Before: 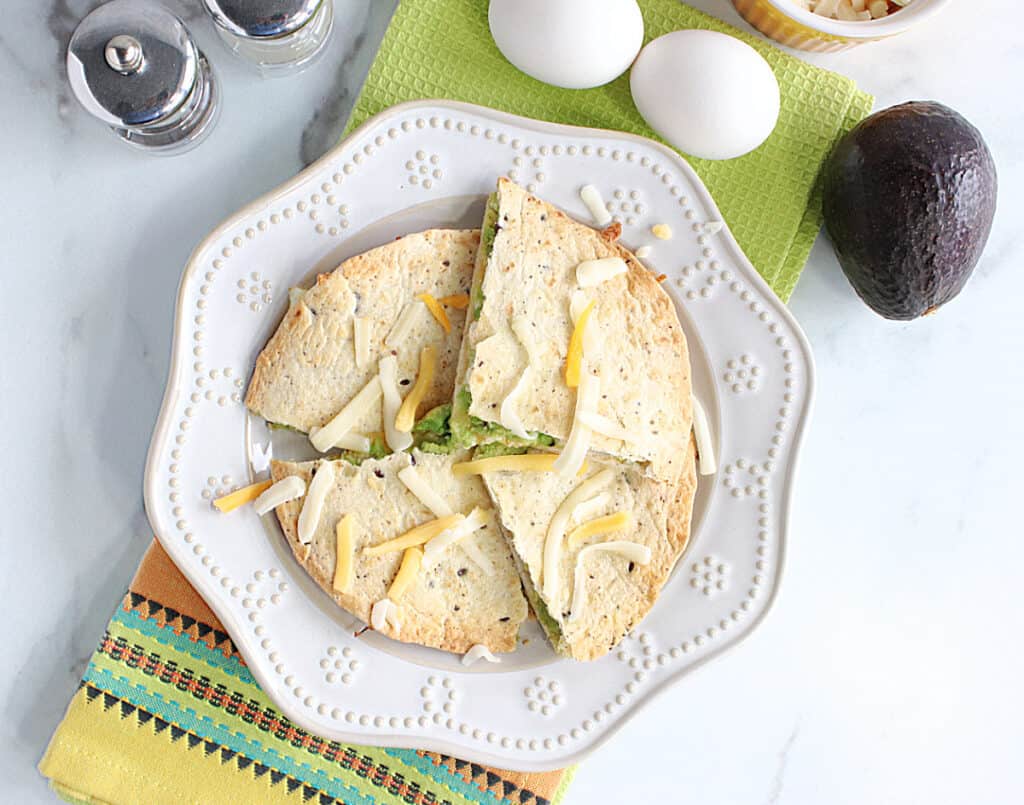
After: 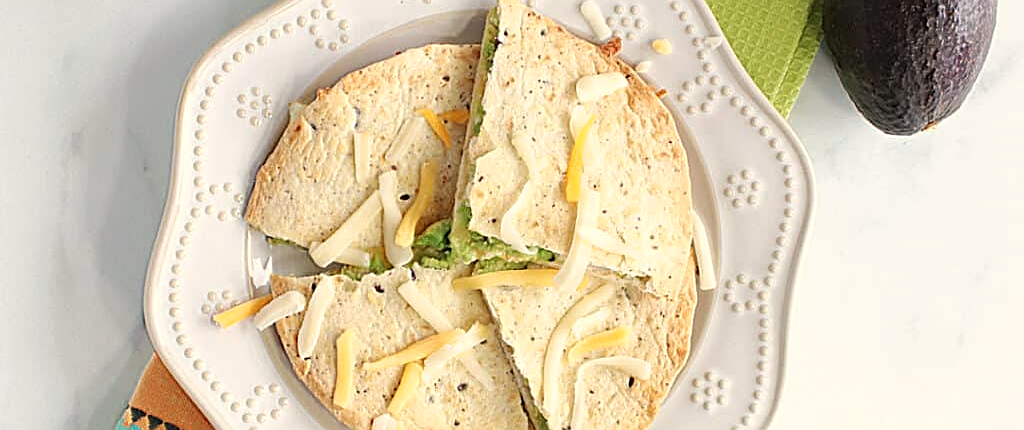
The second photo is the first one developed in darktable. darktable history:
crop and rotate: top 23.043%, bottom 23.437%
sharpen: on, module defaults
white balance: red 1.045, blue 0.932
